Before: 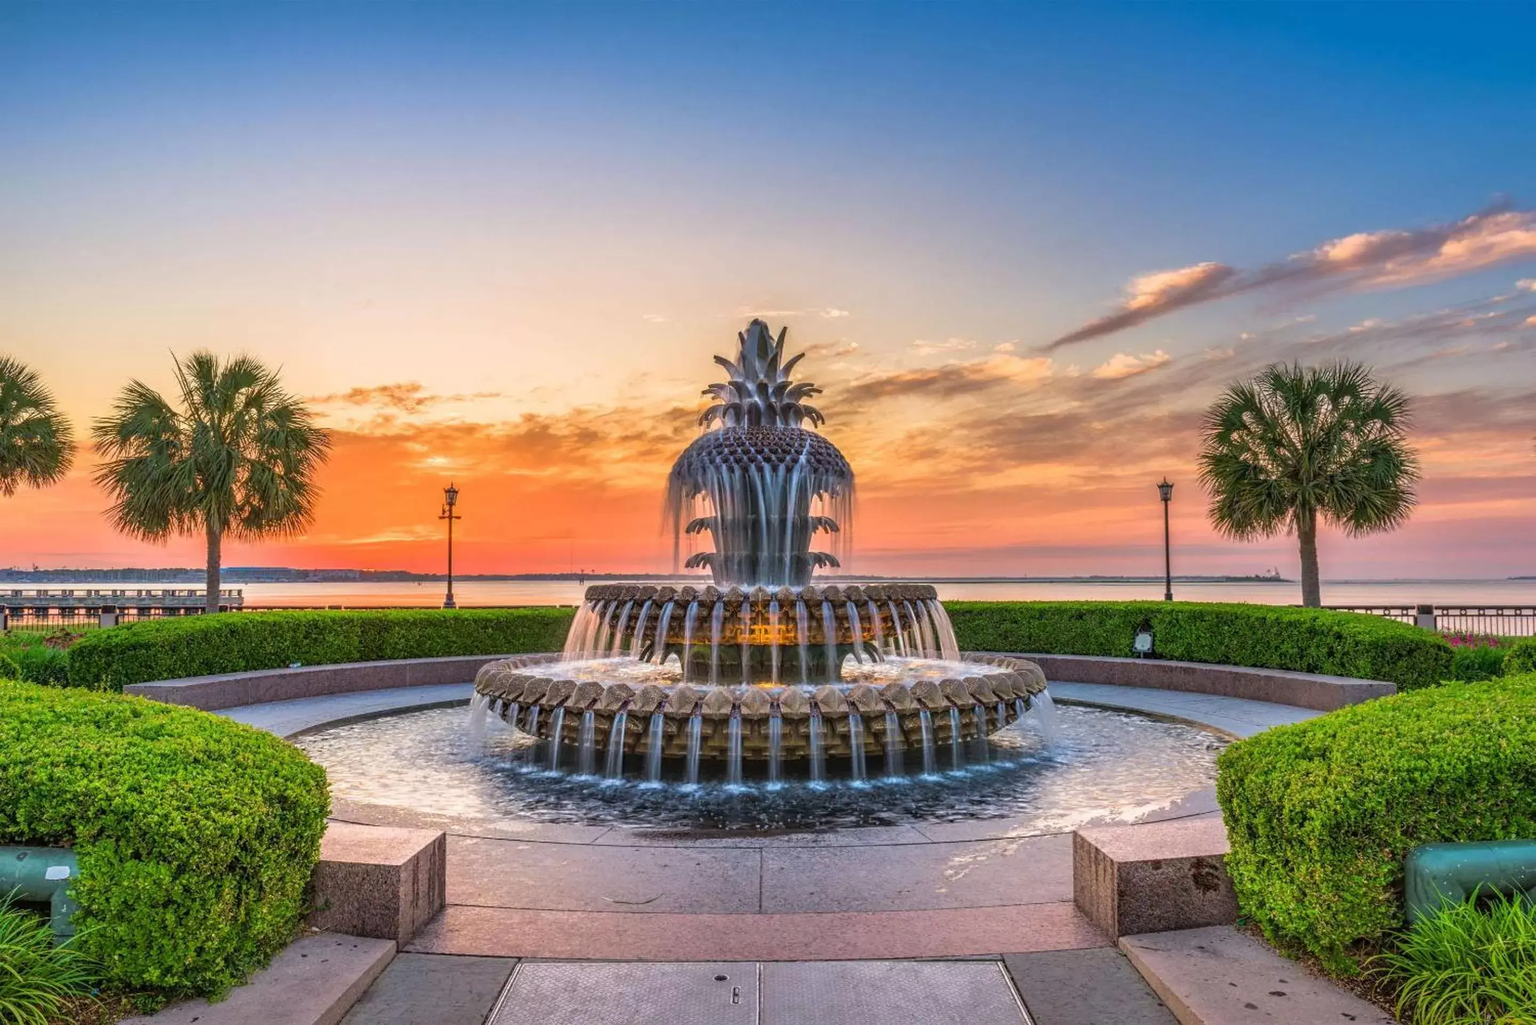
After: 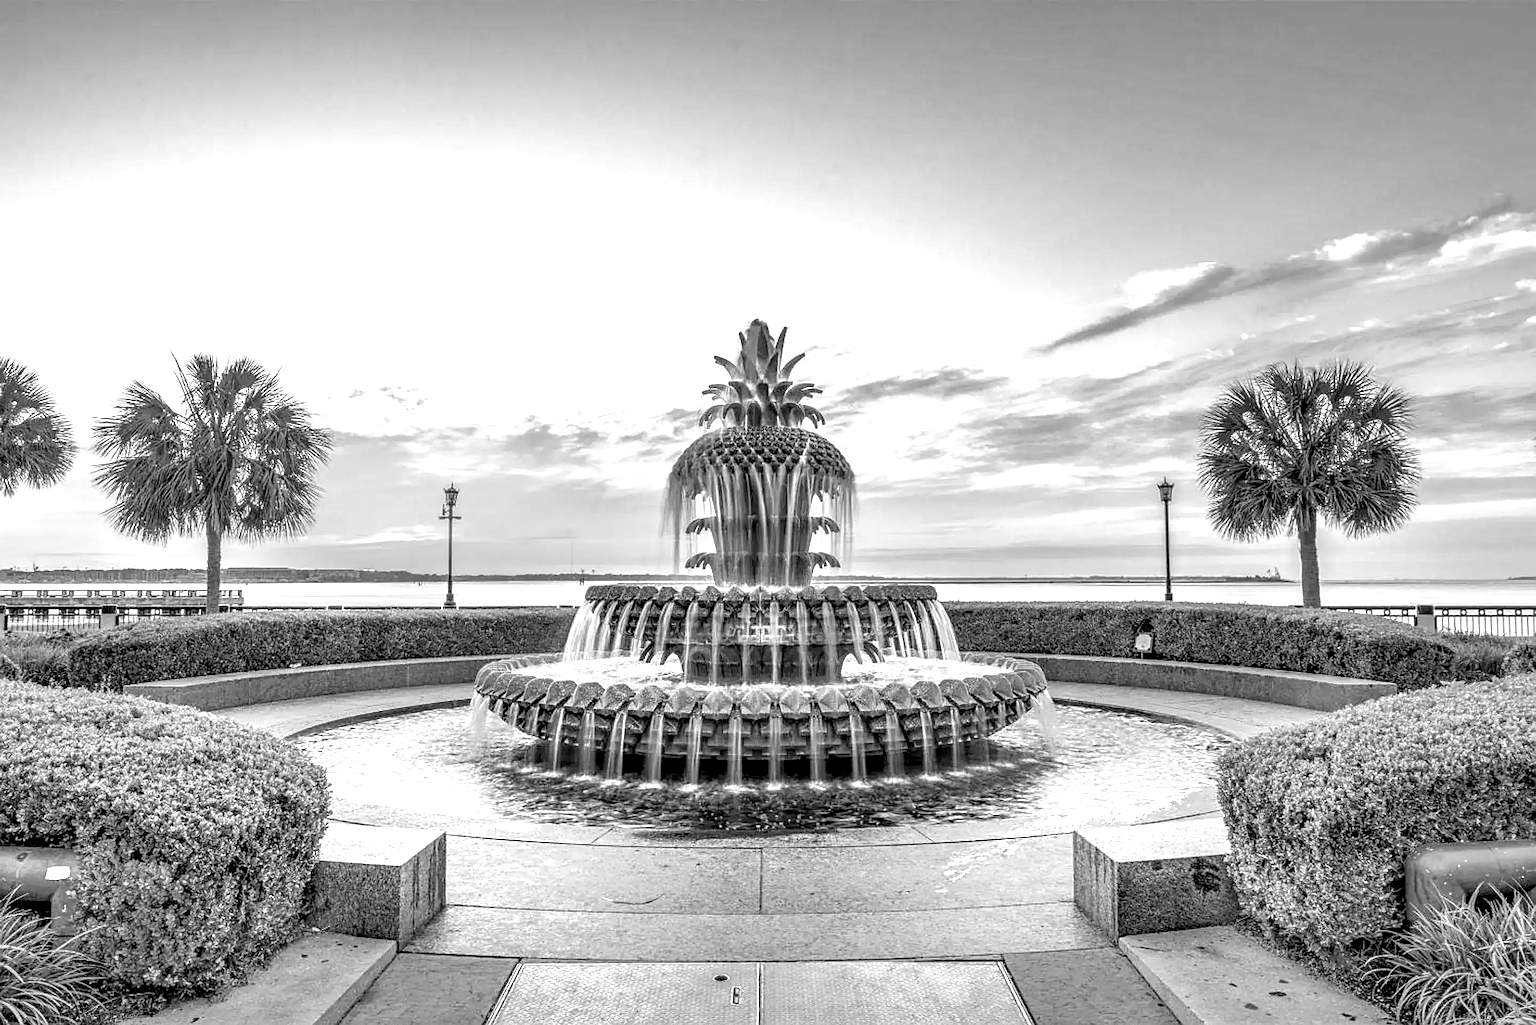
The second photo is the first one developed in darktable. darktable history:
monochrome: on, module defaults
exposure: black level correction 0.011, exposure 1.088 EV, compensate exposure bias true, compensate highlight preservation false
sharpen: on, module defaults
local contrast: highlights 100%, shadows 100%, detail 120%, midtone range 0.2
